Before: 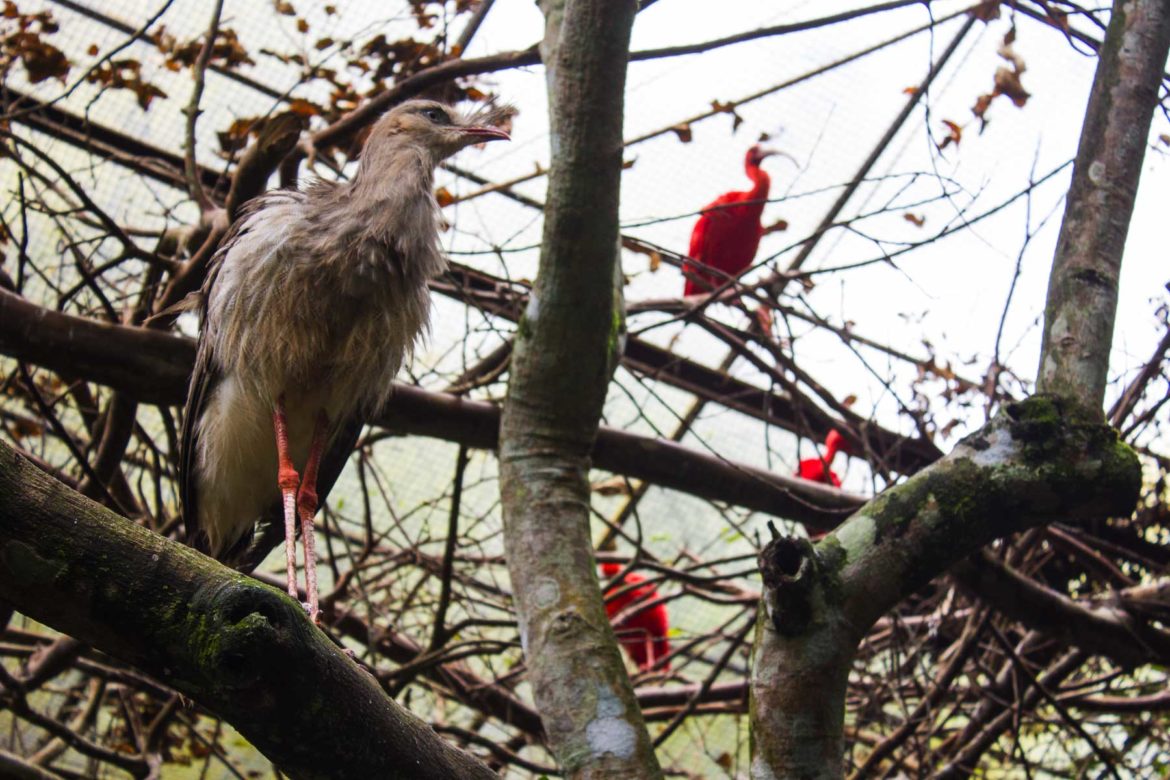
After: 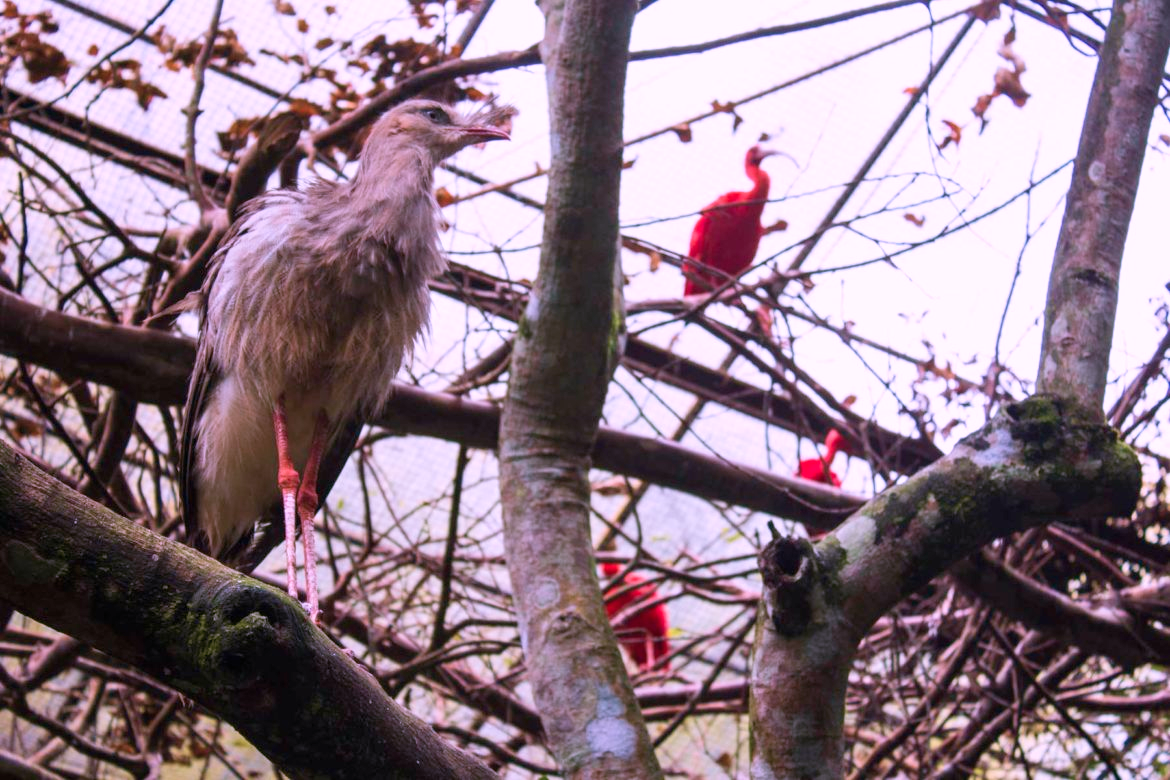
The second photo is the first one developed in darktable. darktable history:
color correction: highlights a* 15.11, highlights b* -24.55
velvia: on, module defaults
